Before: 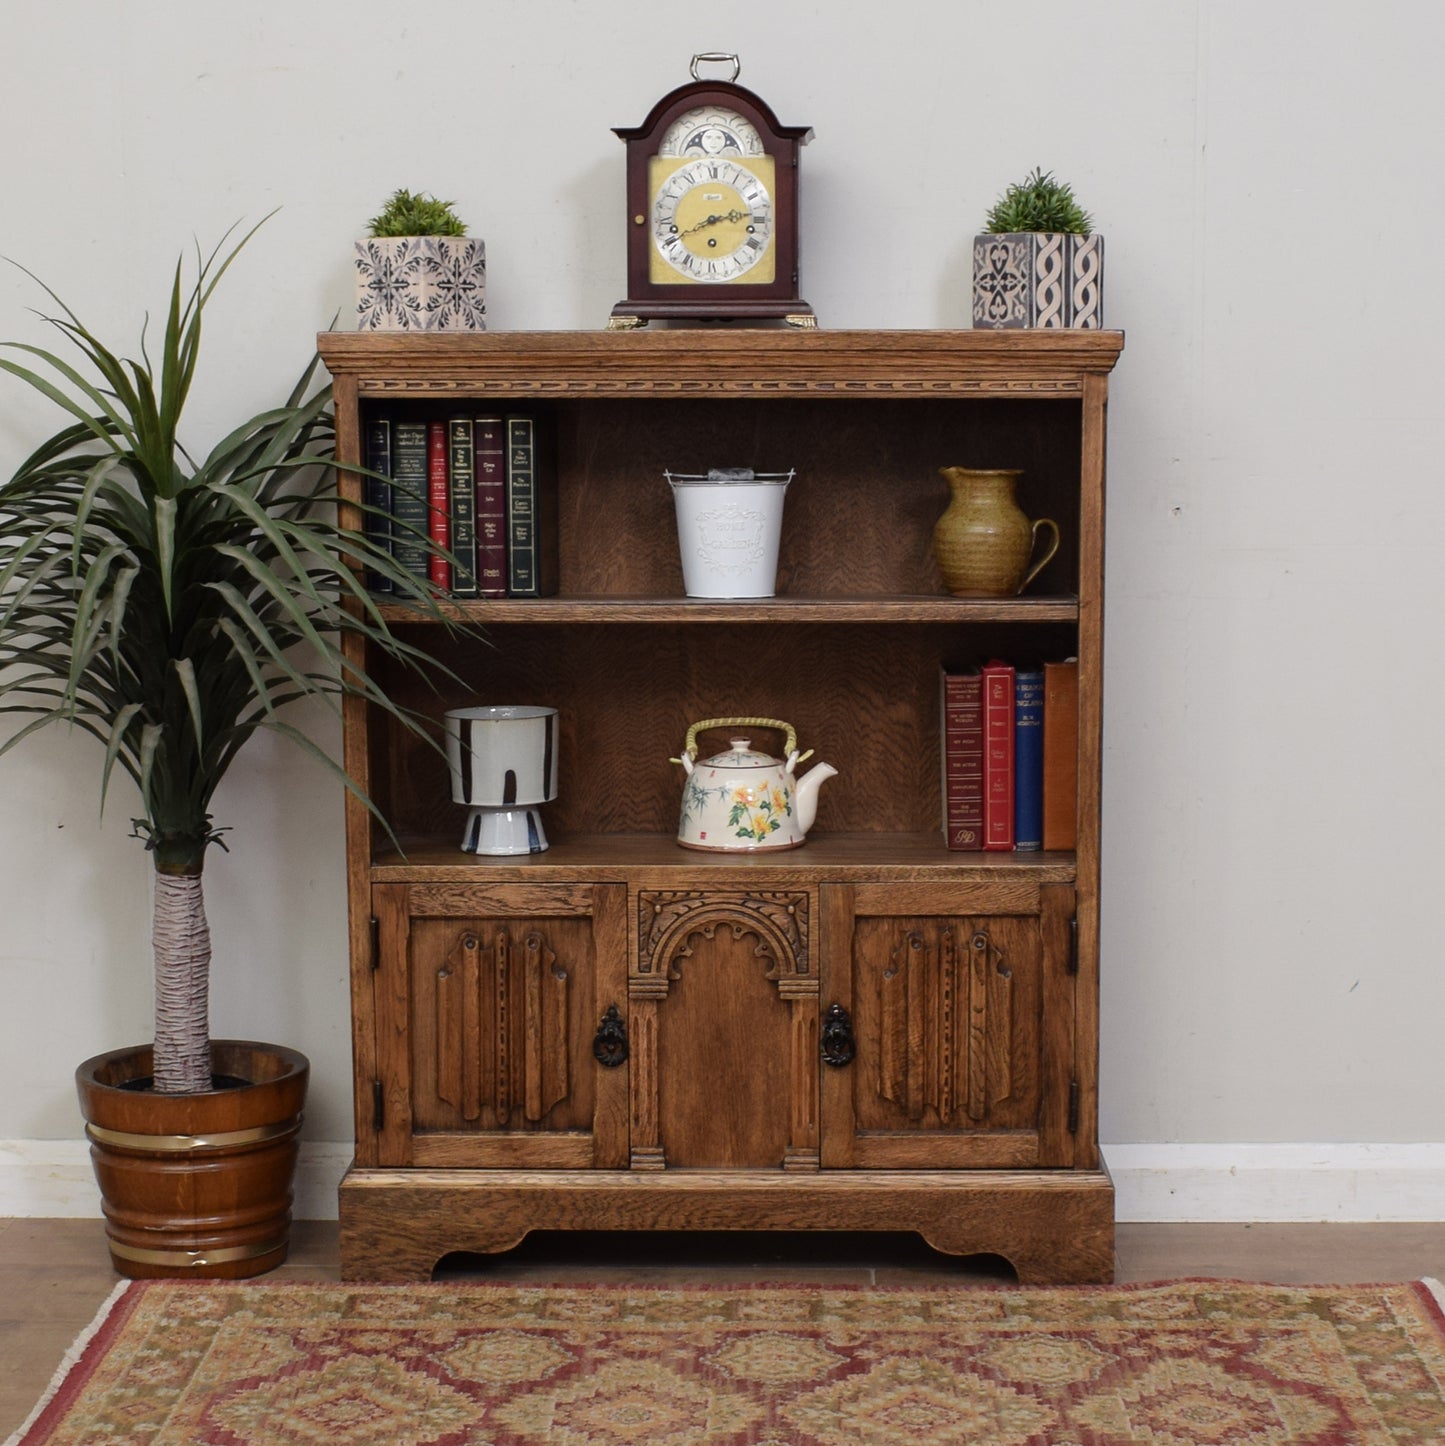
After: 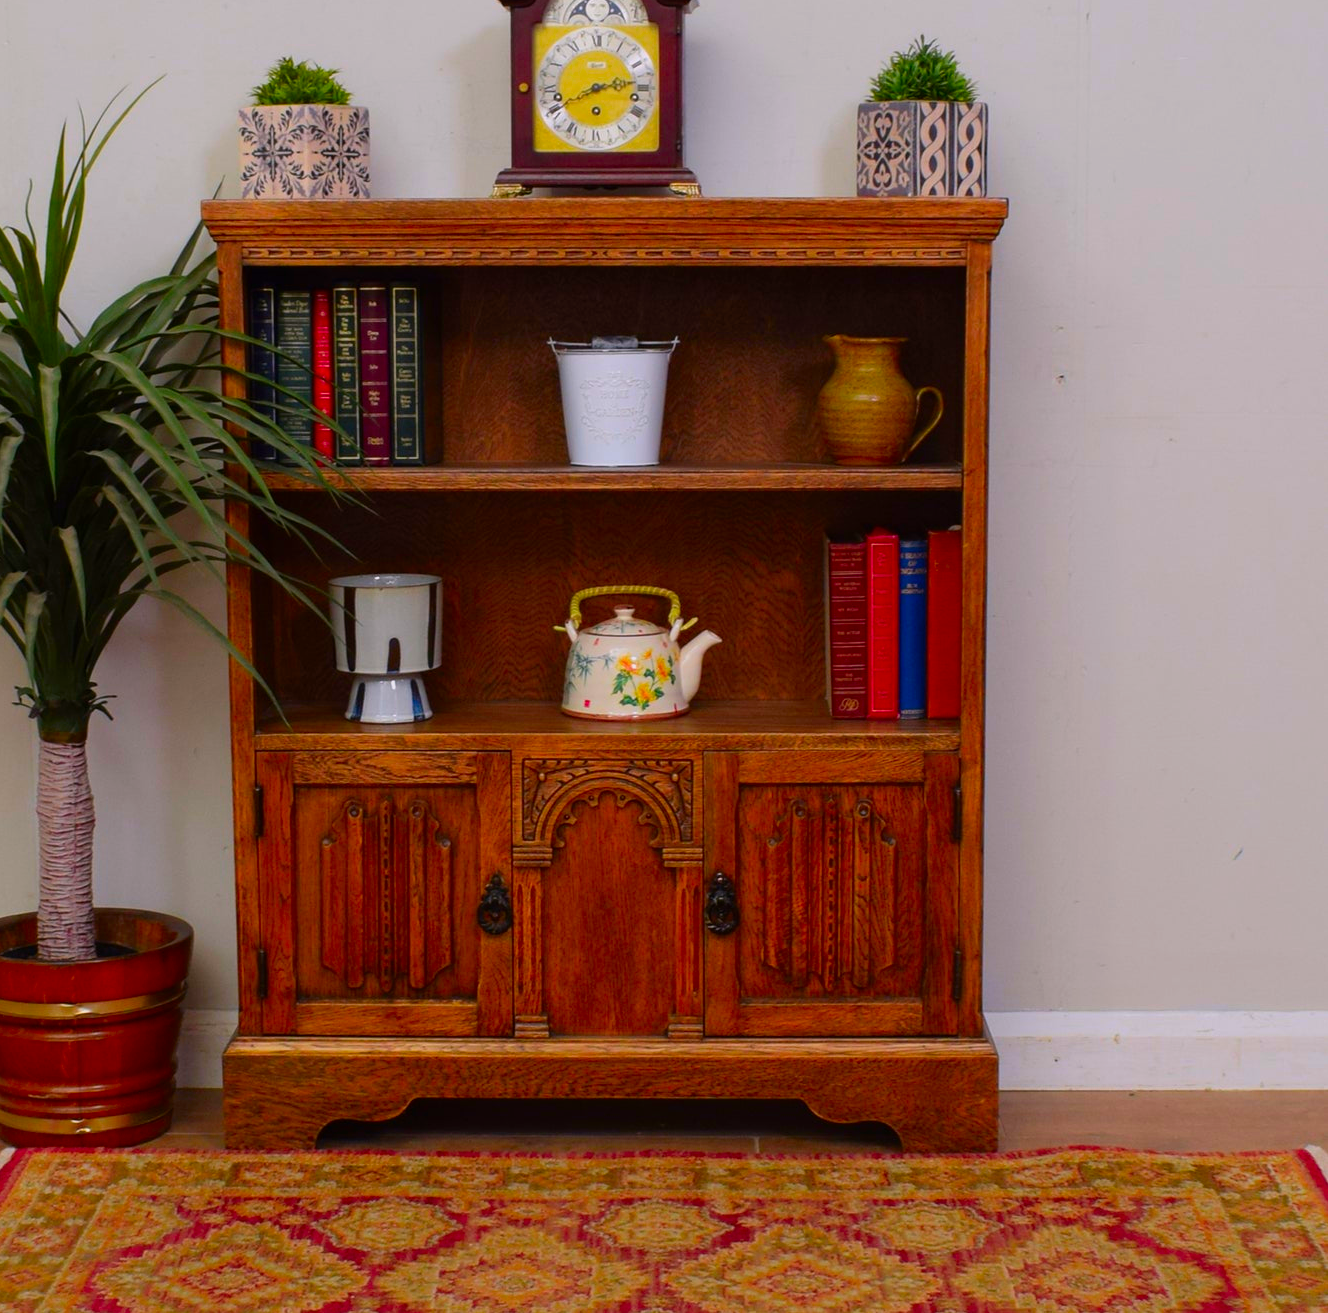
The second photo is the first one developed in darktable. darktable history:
color correction: highlights a* 1.61, highlights b* -1.69, saturation 2.43
crop and rotate: left 8.041%, top 9.155%
exposure: exposure -0.329 EV, compensate exposure bias true, compensate highlight preservation false
